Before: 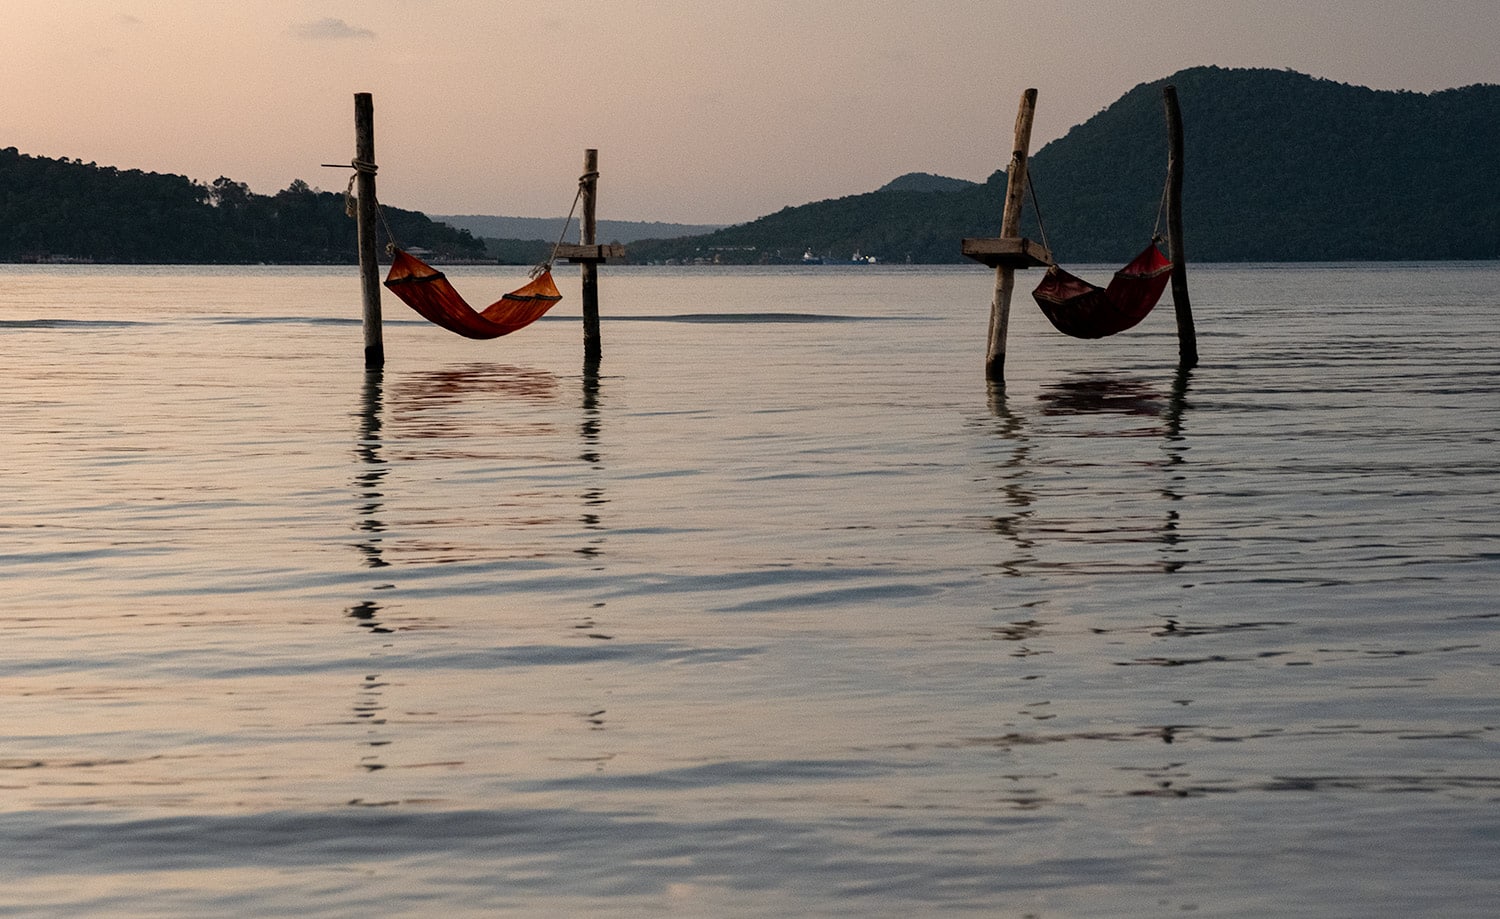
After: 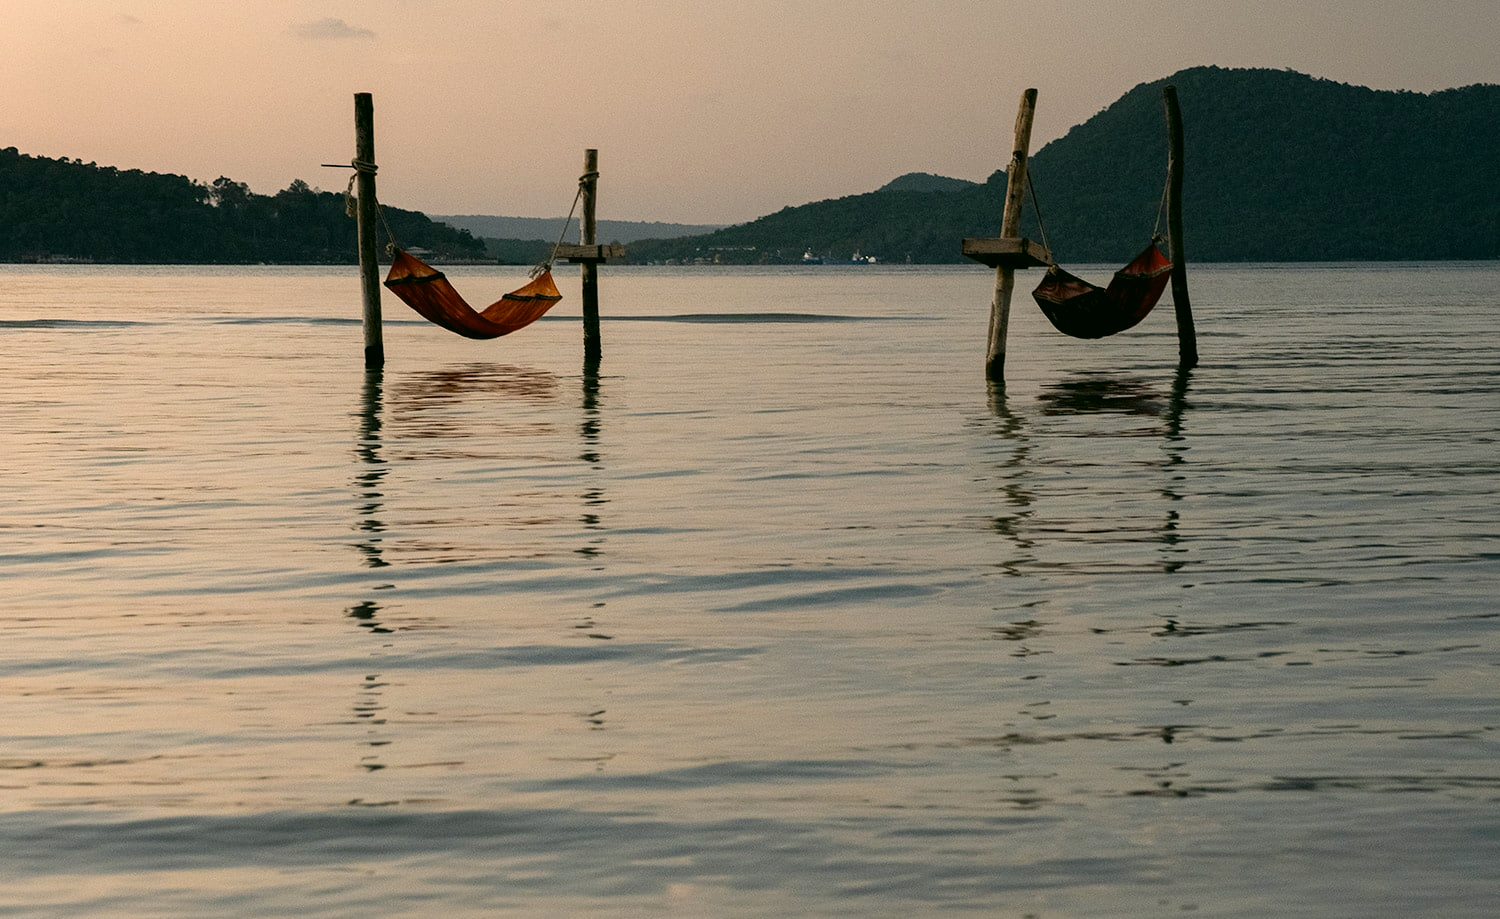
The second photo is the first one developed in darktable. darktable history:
color correction: highlights a* 4.02, highlights b* 4.98, shadows a* -7.55, shadows b* 4.98
color contrast: green-magenta contrast 0.96
